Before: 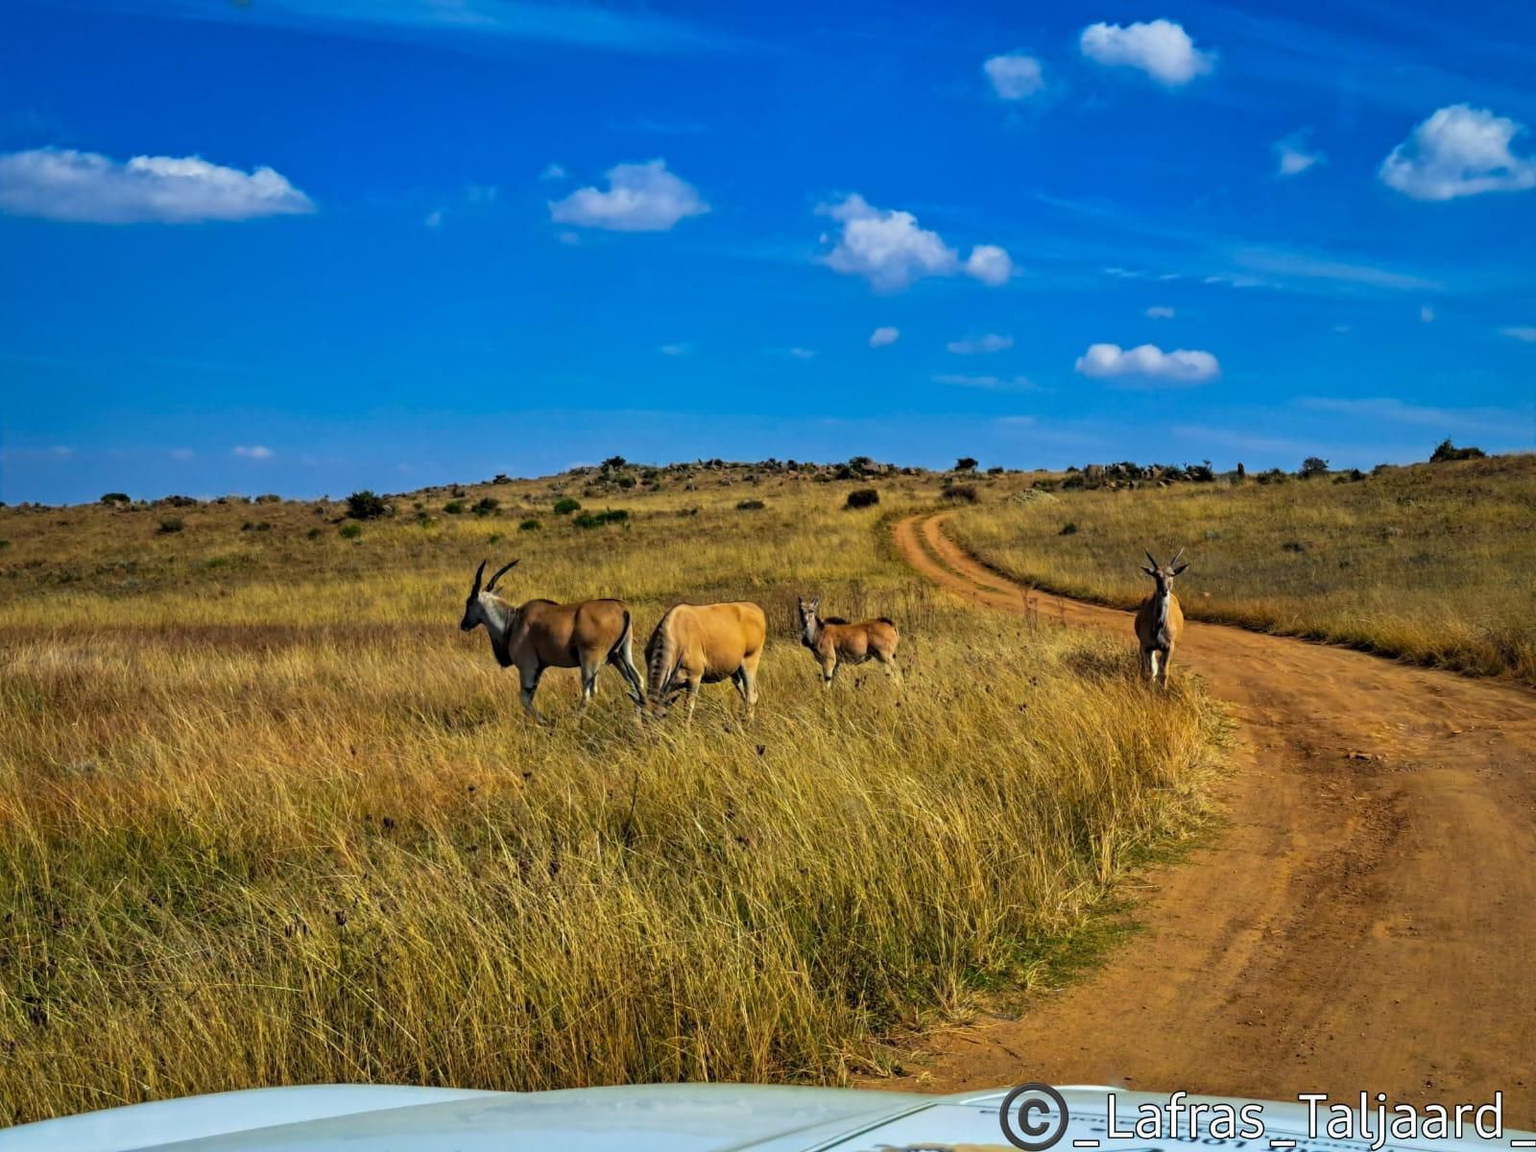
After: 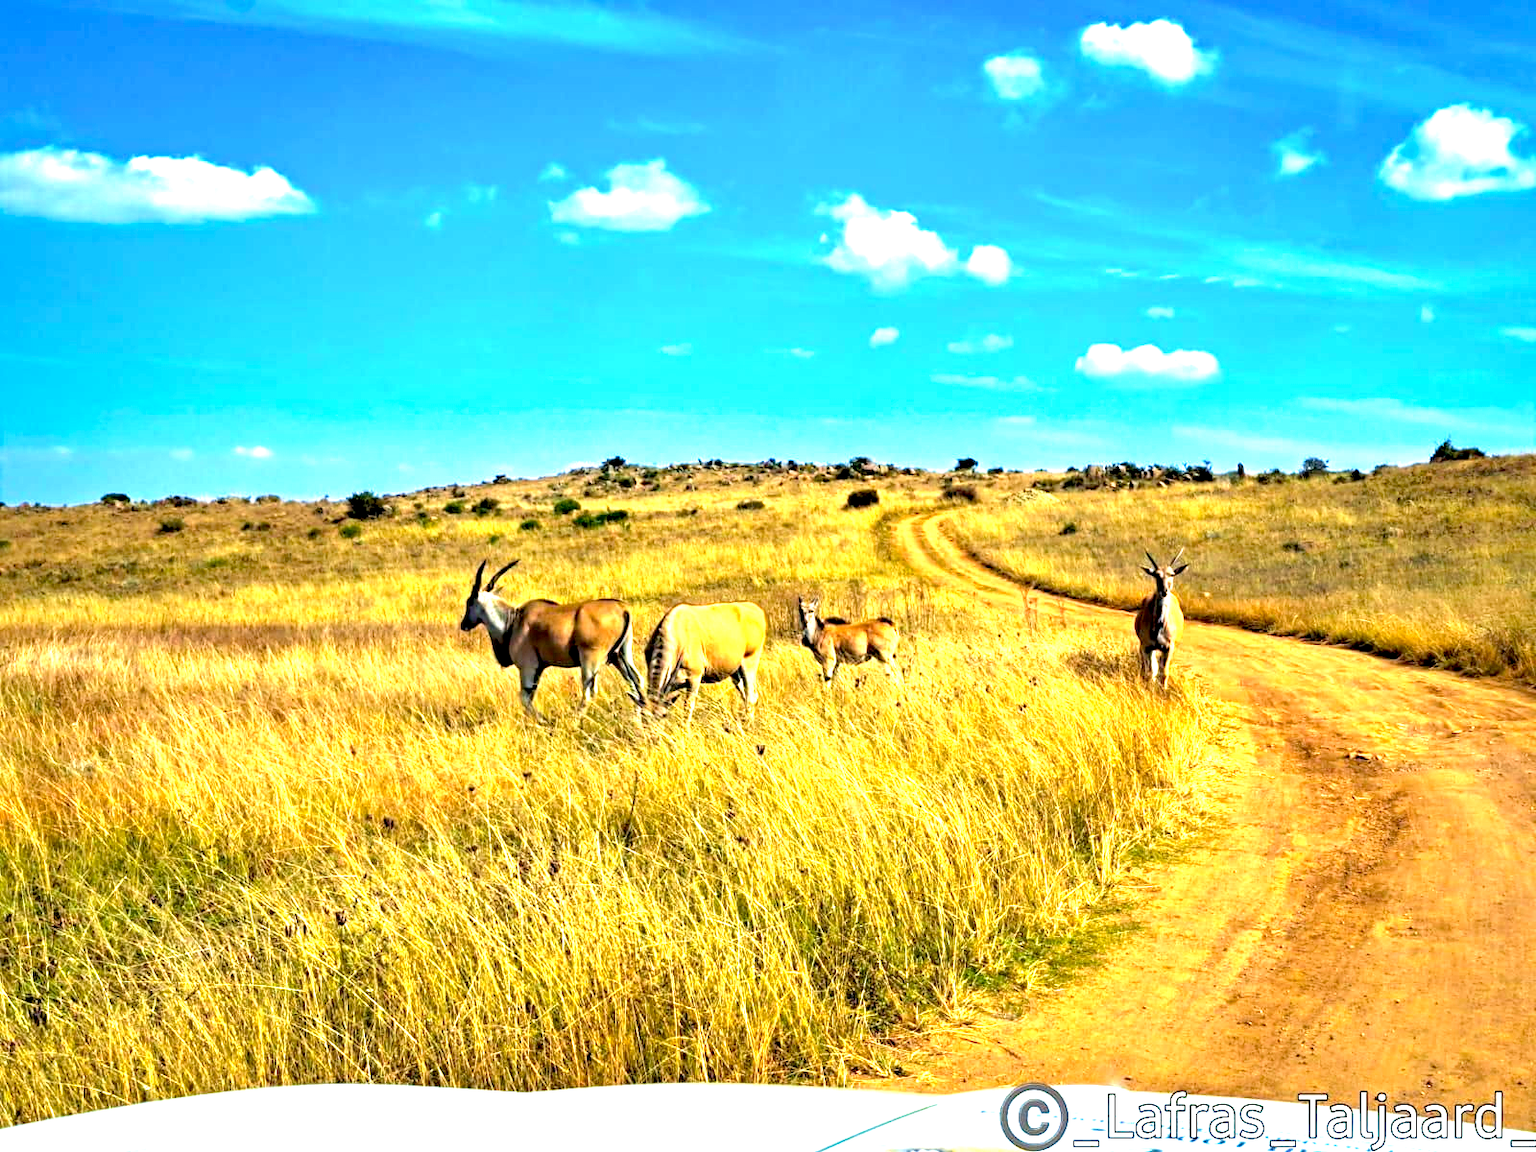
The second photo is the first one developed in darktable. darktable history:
exposure: black level correction 0.006, exposure 2.063 EV, compensate highlight preservation false
color balance rgb: perceptual saturation grading › global saturation 0.91%, global vibrance 20%
velvia: on, module defaults
